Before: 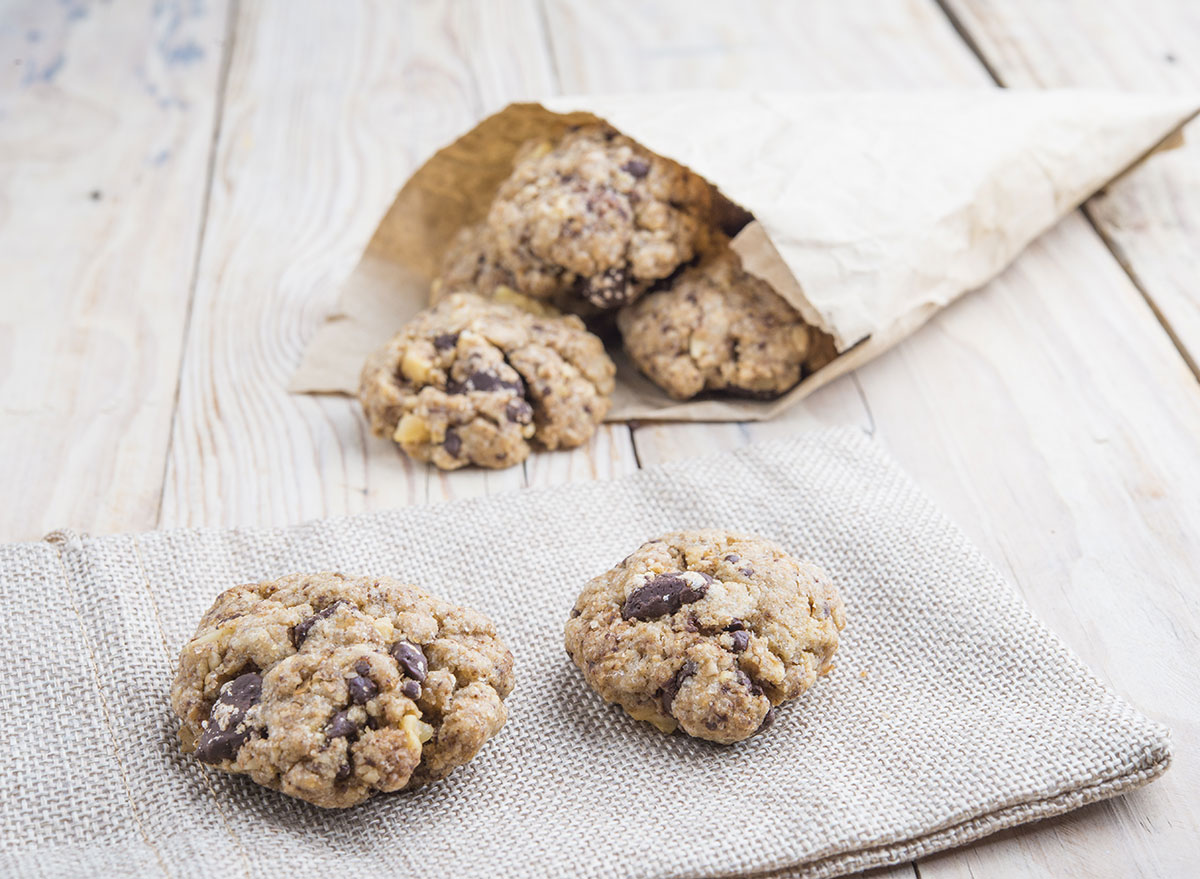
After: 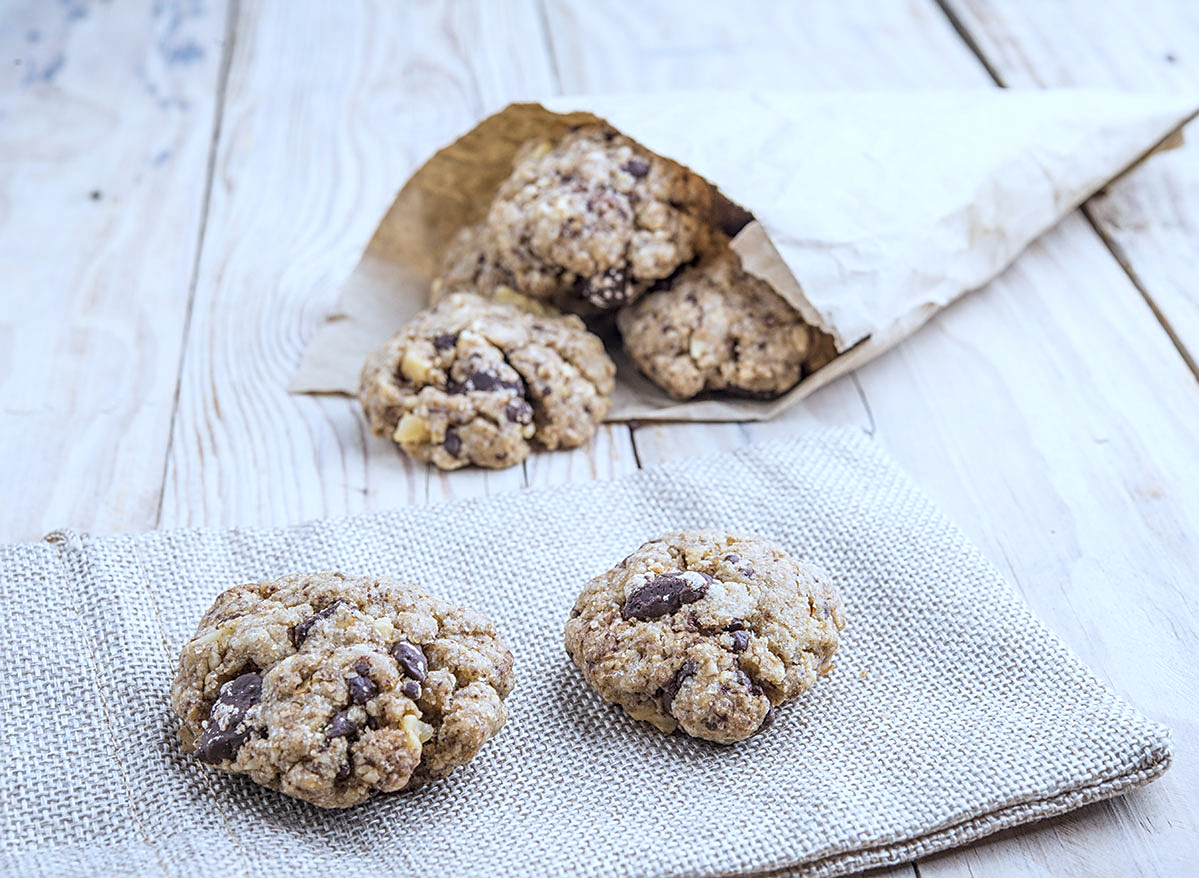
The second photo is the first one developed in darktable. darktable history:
sharpen: on, module defaults
color calibration: gray › normalize channels true, x 0.37, y 0.382, temperature 4303.18 K, gamut compression 0.012
local contrast: detail 130%
